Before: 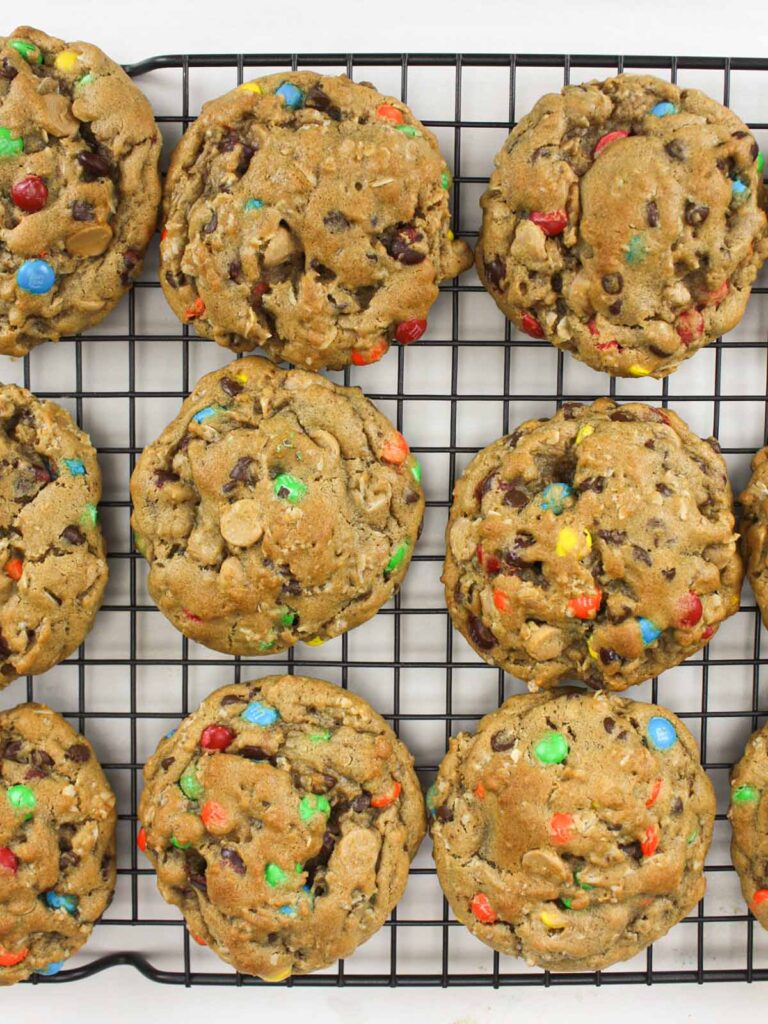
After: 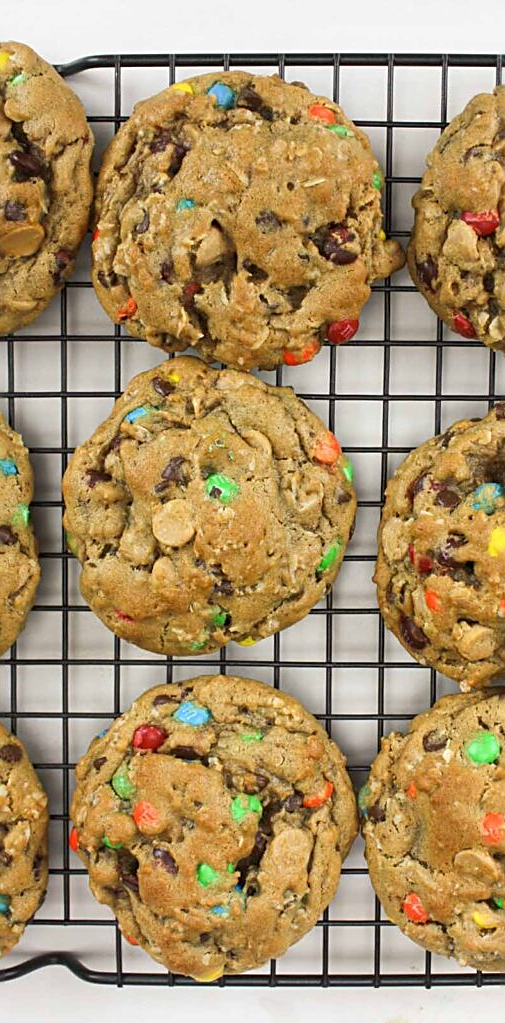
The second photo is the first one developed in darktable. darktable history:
crop and rotate: left 8.86%, right 25.313%
sharpen: on, module defaults
